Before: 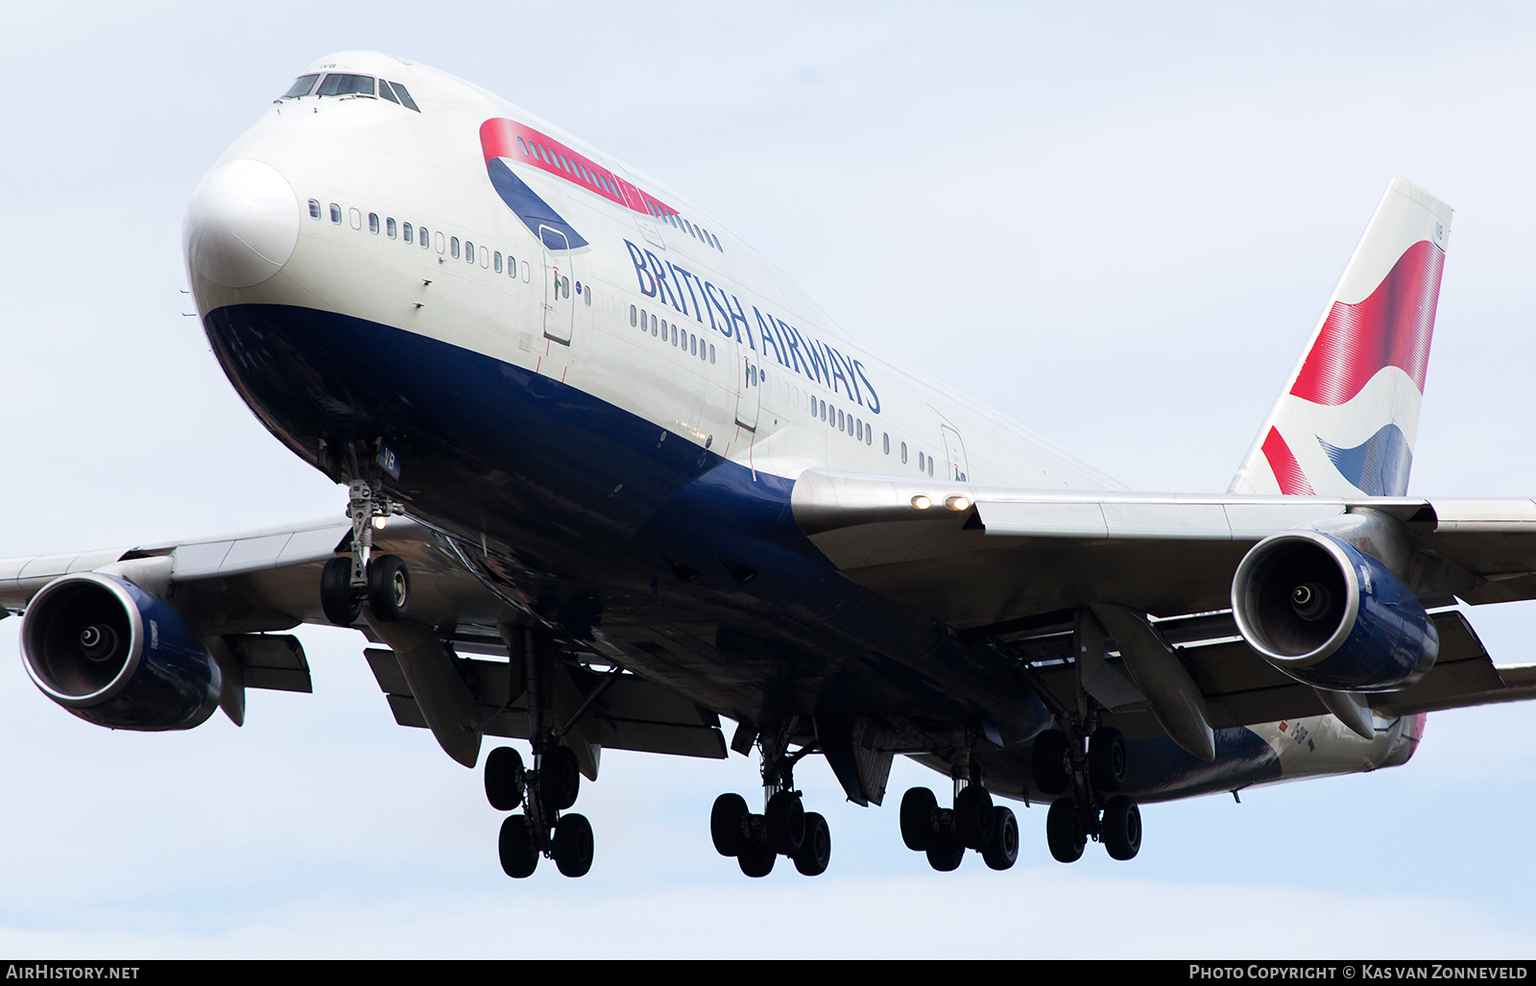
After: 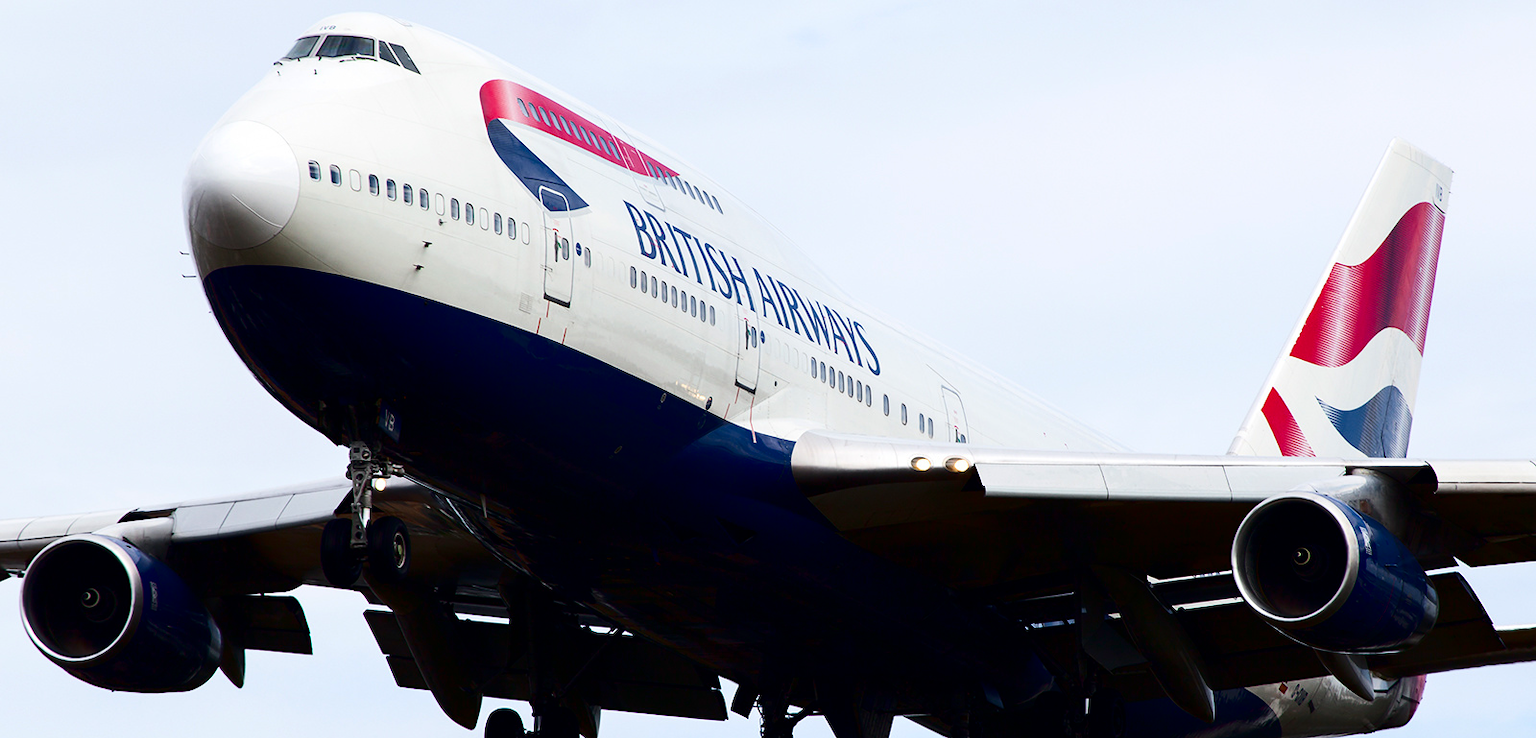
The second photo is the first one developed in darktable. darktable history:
crop: top 3.965%, bottom 21.087%
contrast brightness saturation: contrast 0.237, brightness -0.242, saturation 0.138
